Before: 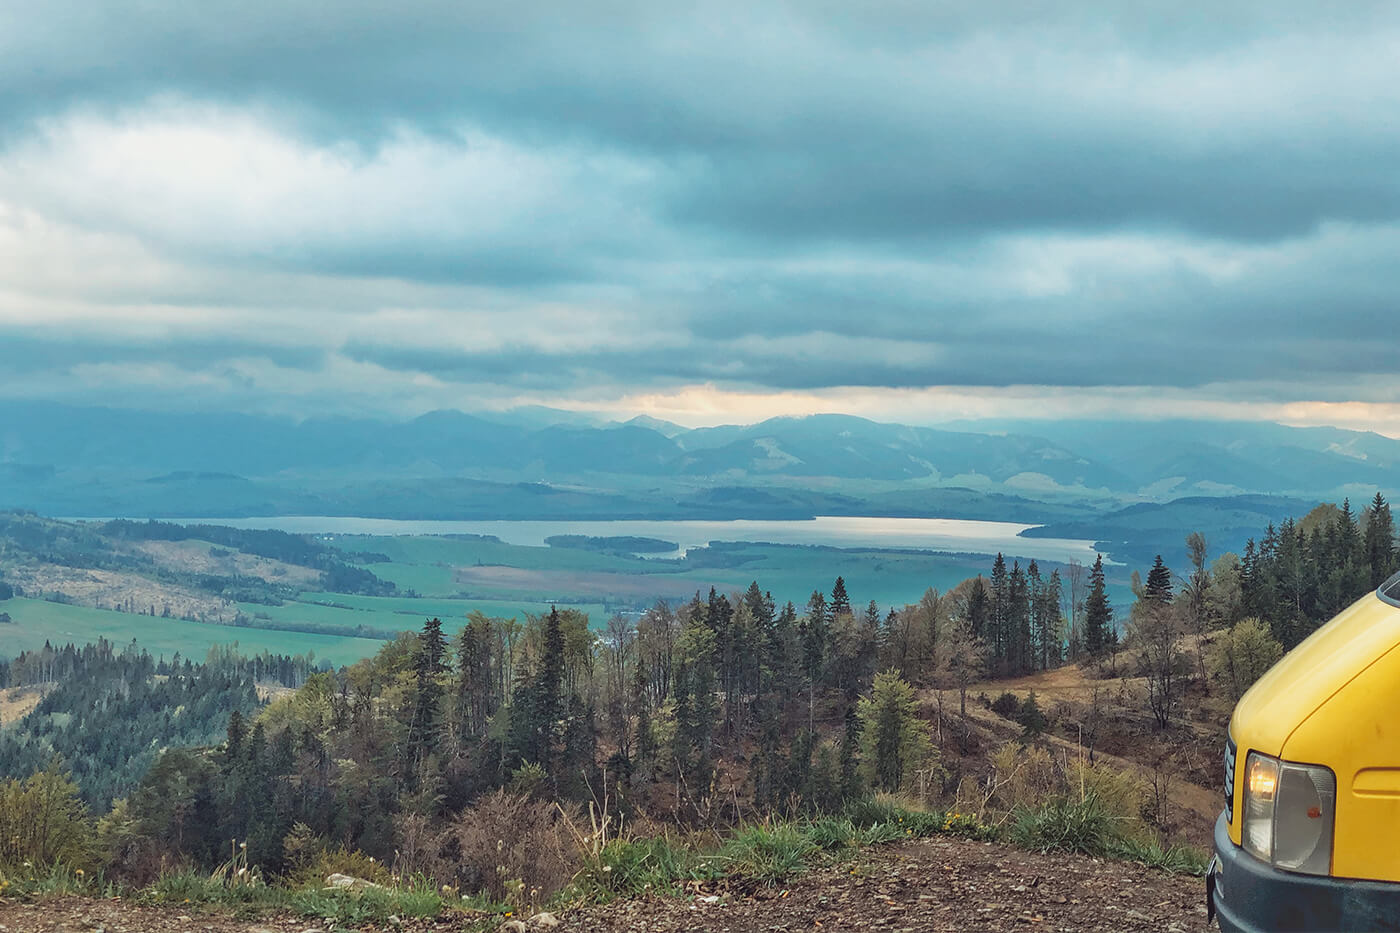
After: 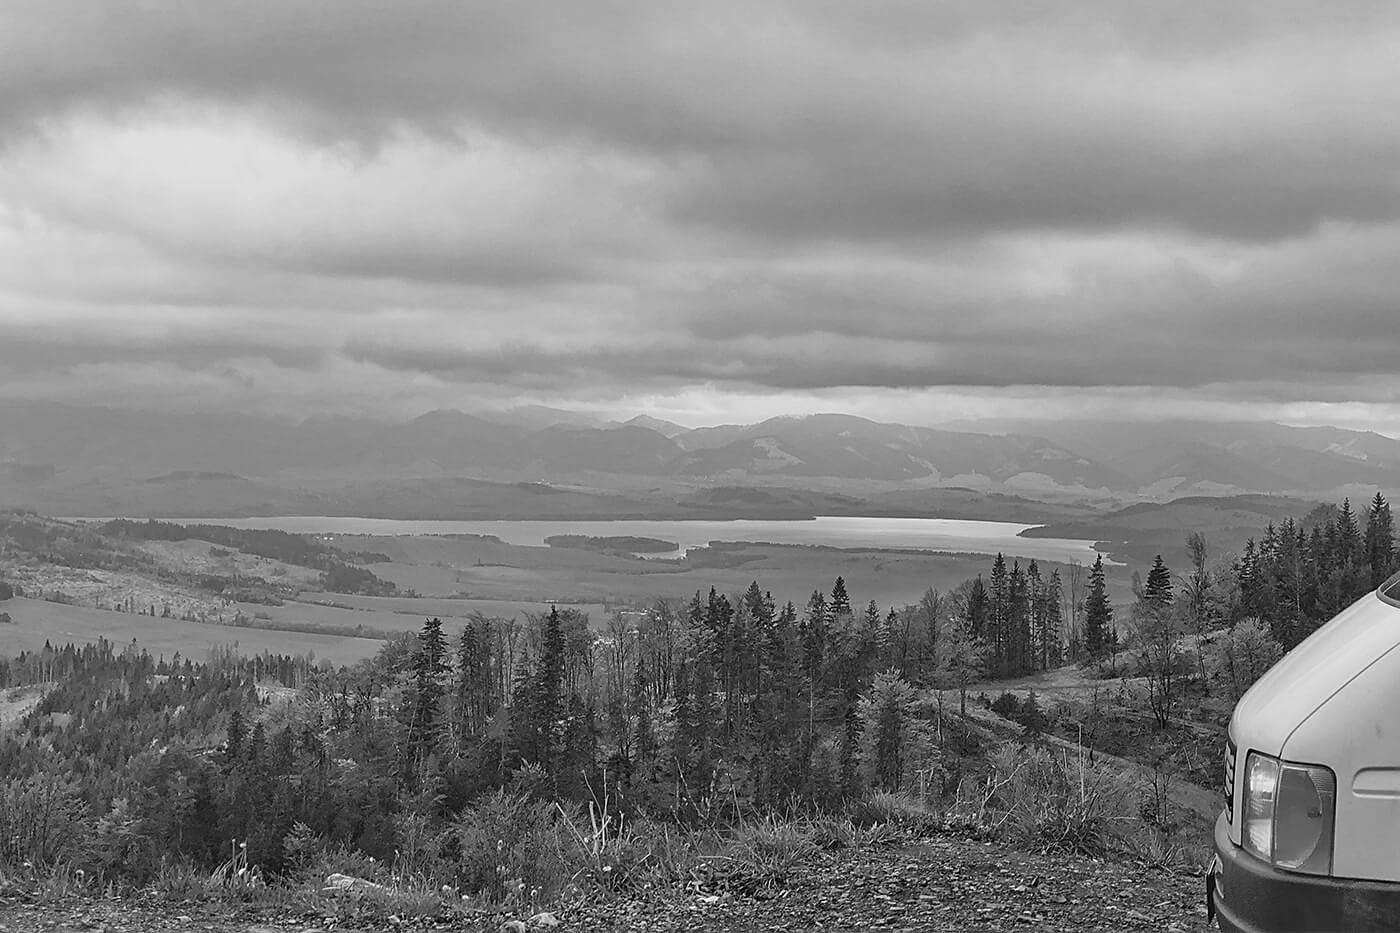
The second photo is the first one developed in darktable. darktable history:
monochrome: a -92.57, b 58.91
sharpen: amount 0.478
